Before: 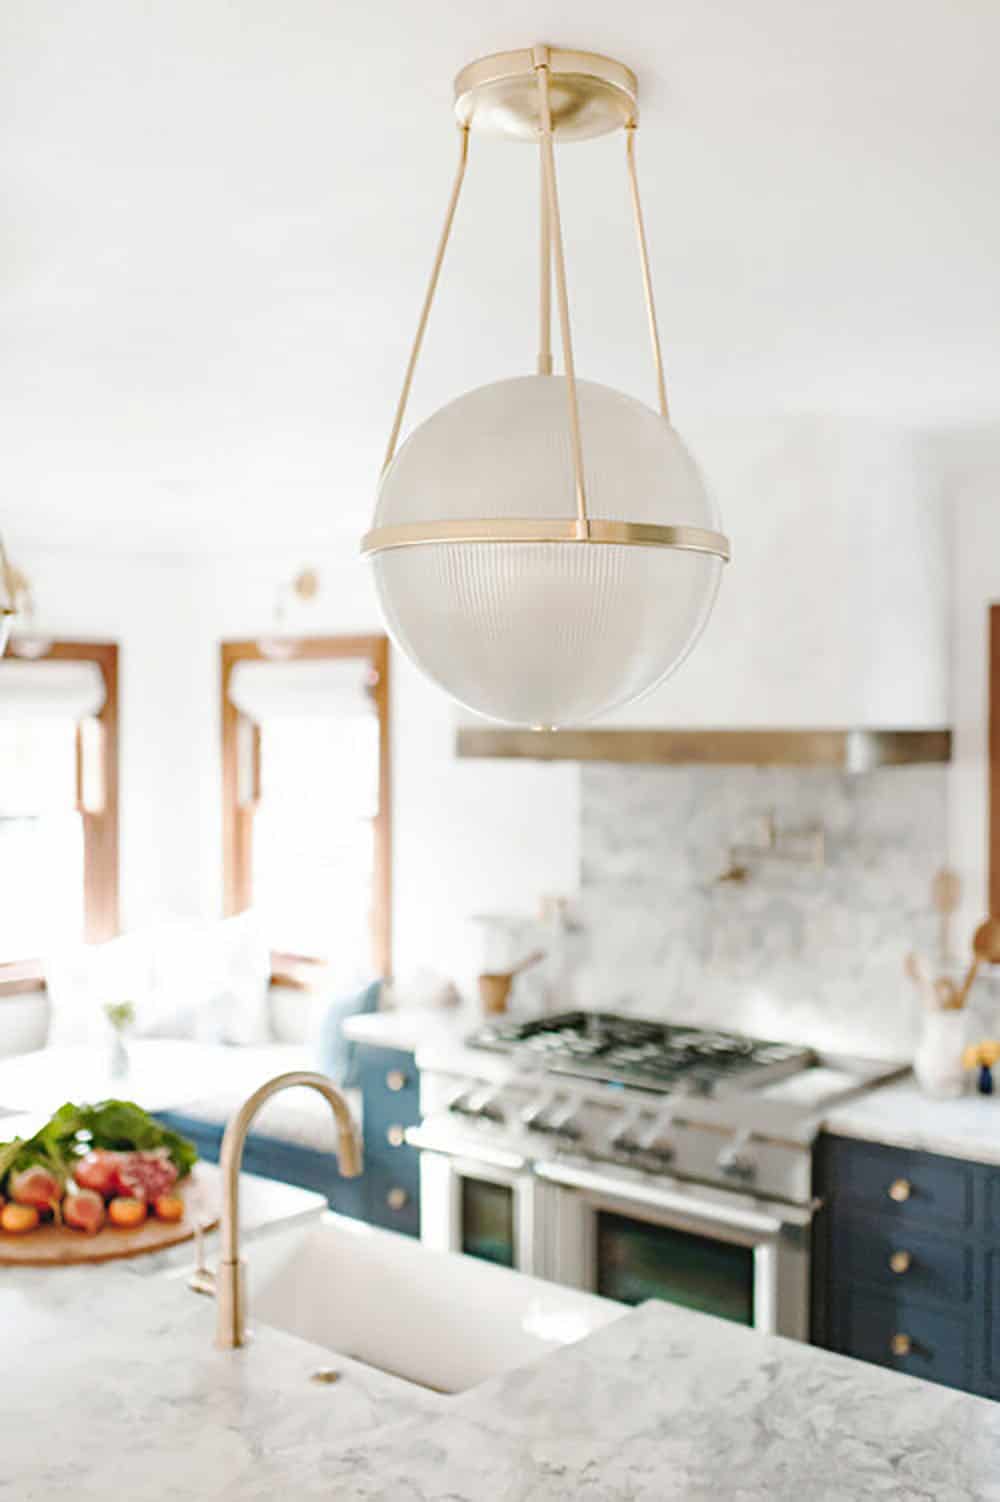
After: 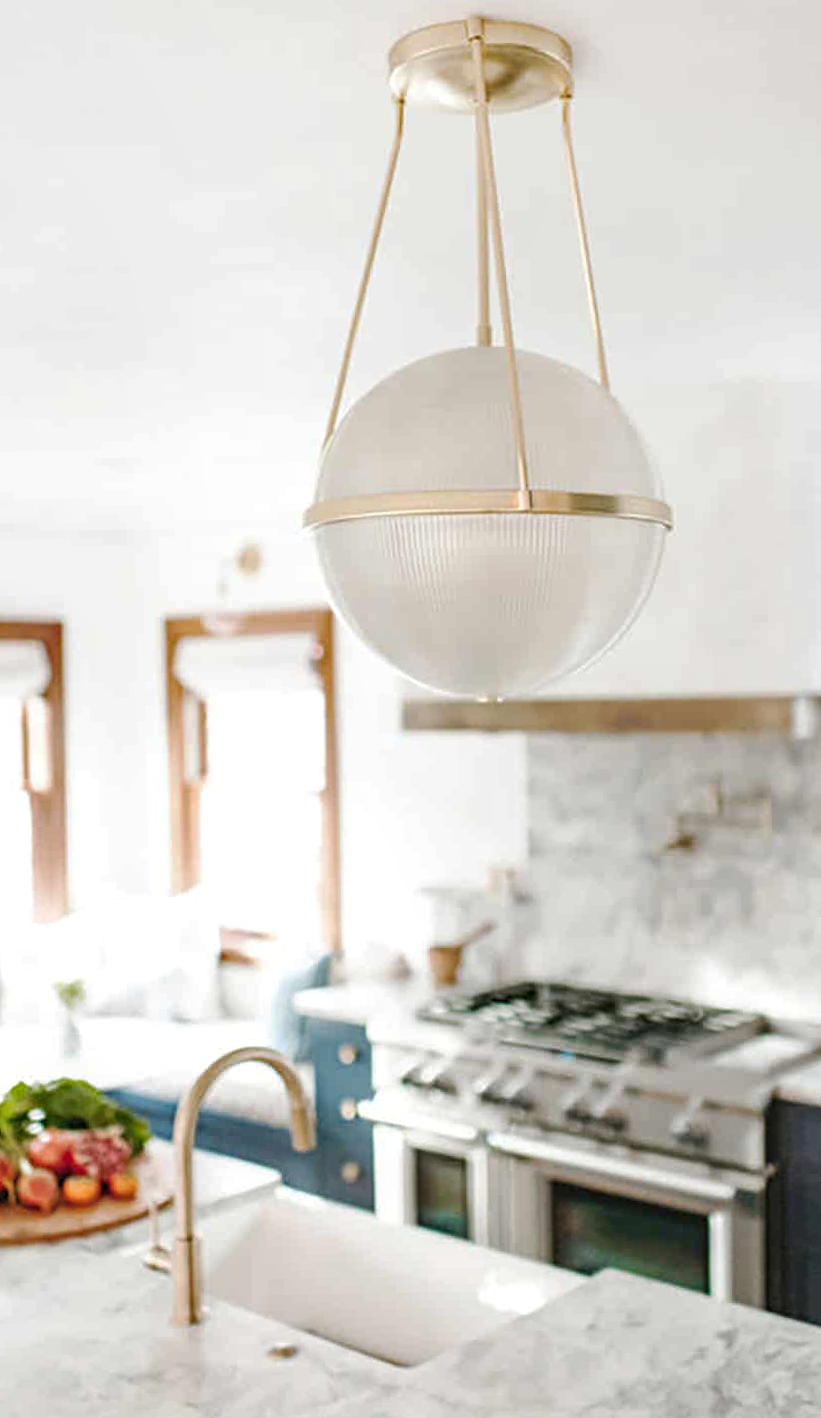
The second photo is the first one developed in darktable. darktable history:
crop and rotate: angle 1°, left 4.281%, top 0.642%, right 11.383%, bottom 2.486%
local contrast: on, module defaults
